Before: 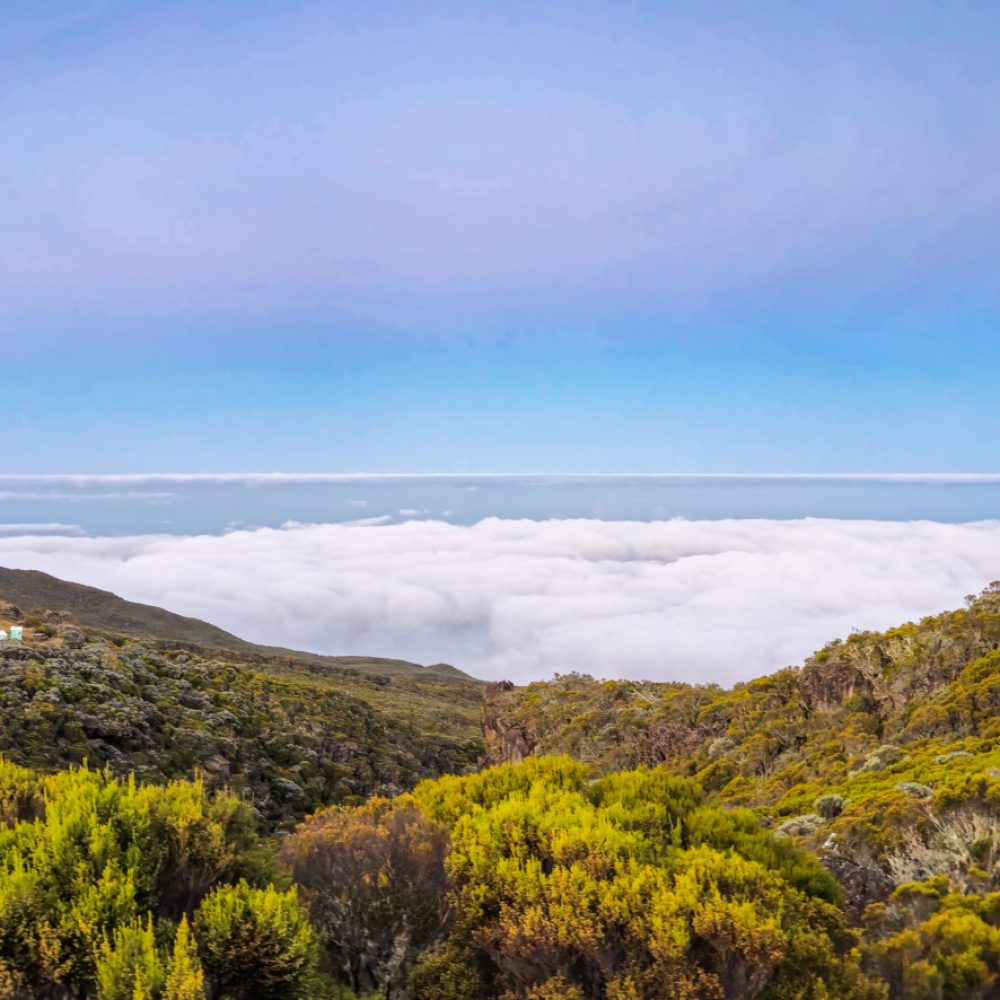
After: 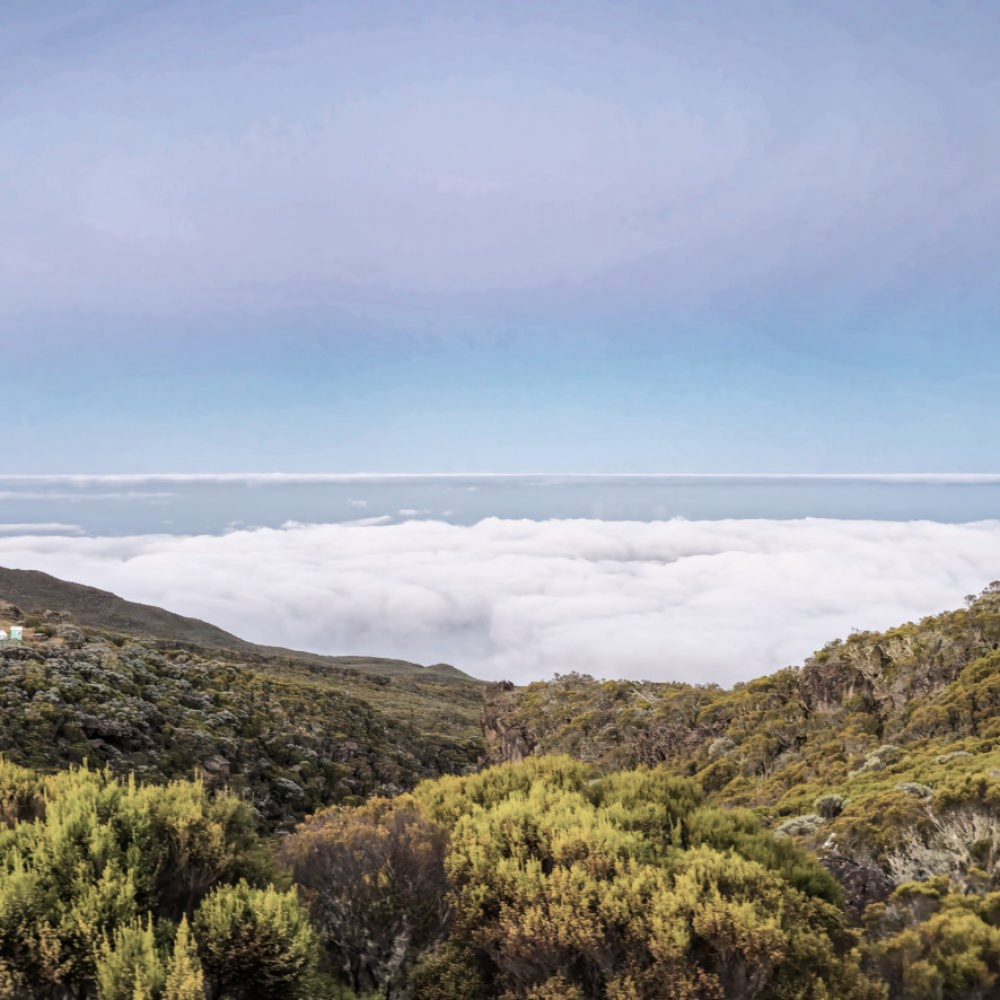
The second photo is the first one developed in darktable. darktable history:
color balance rgb: linear chroma grading › shadows -3%, linear chroma grading › highlights -4%
contrast brightness saturation: contrast 0.1, saturation -0.36
